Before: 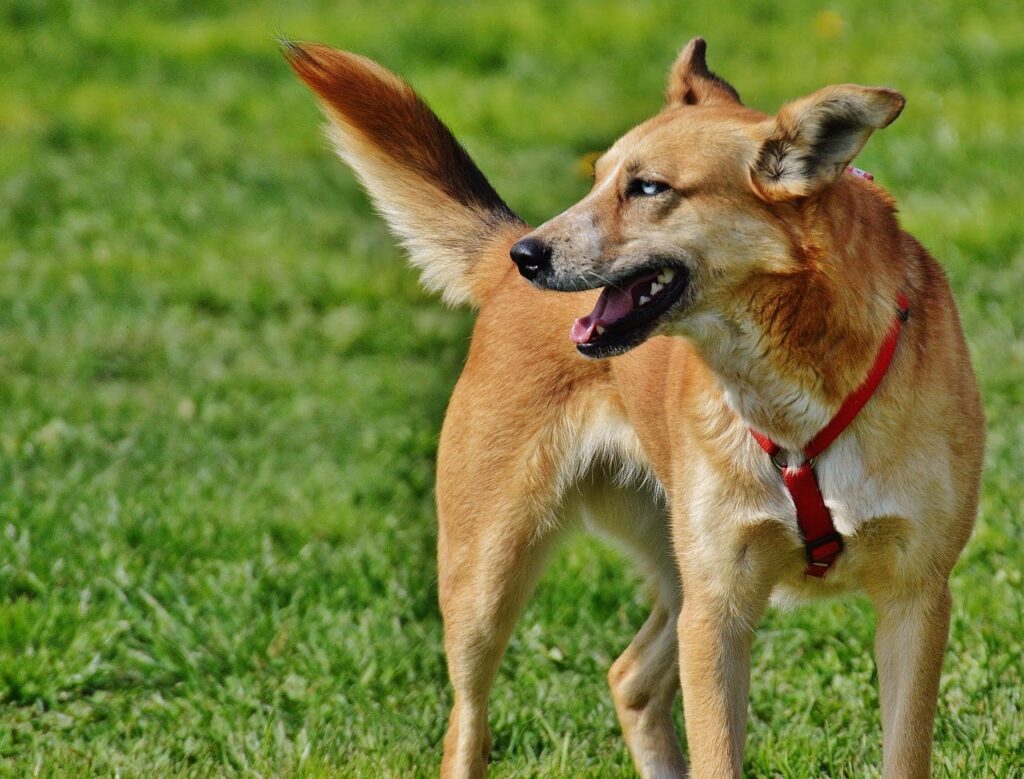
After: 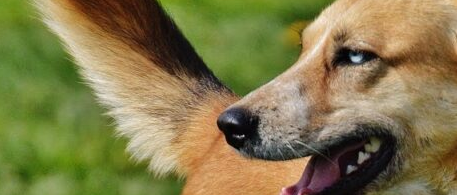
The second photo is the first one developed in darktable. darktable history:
exposure: black level correction 0, compensate exposure bias true, compensate highlight preservation false
crop: left 28.64%, top 16.832%, right 26.637%, bottom 58.055%
